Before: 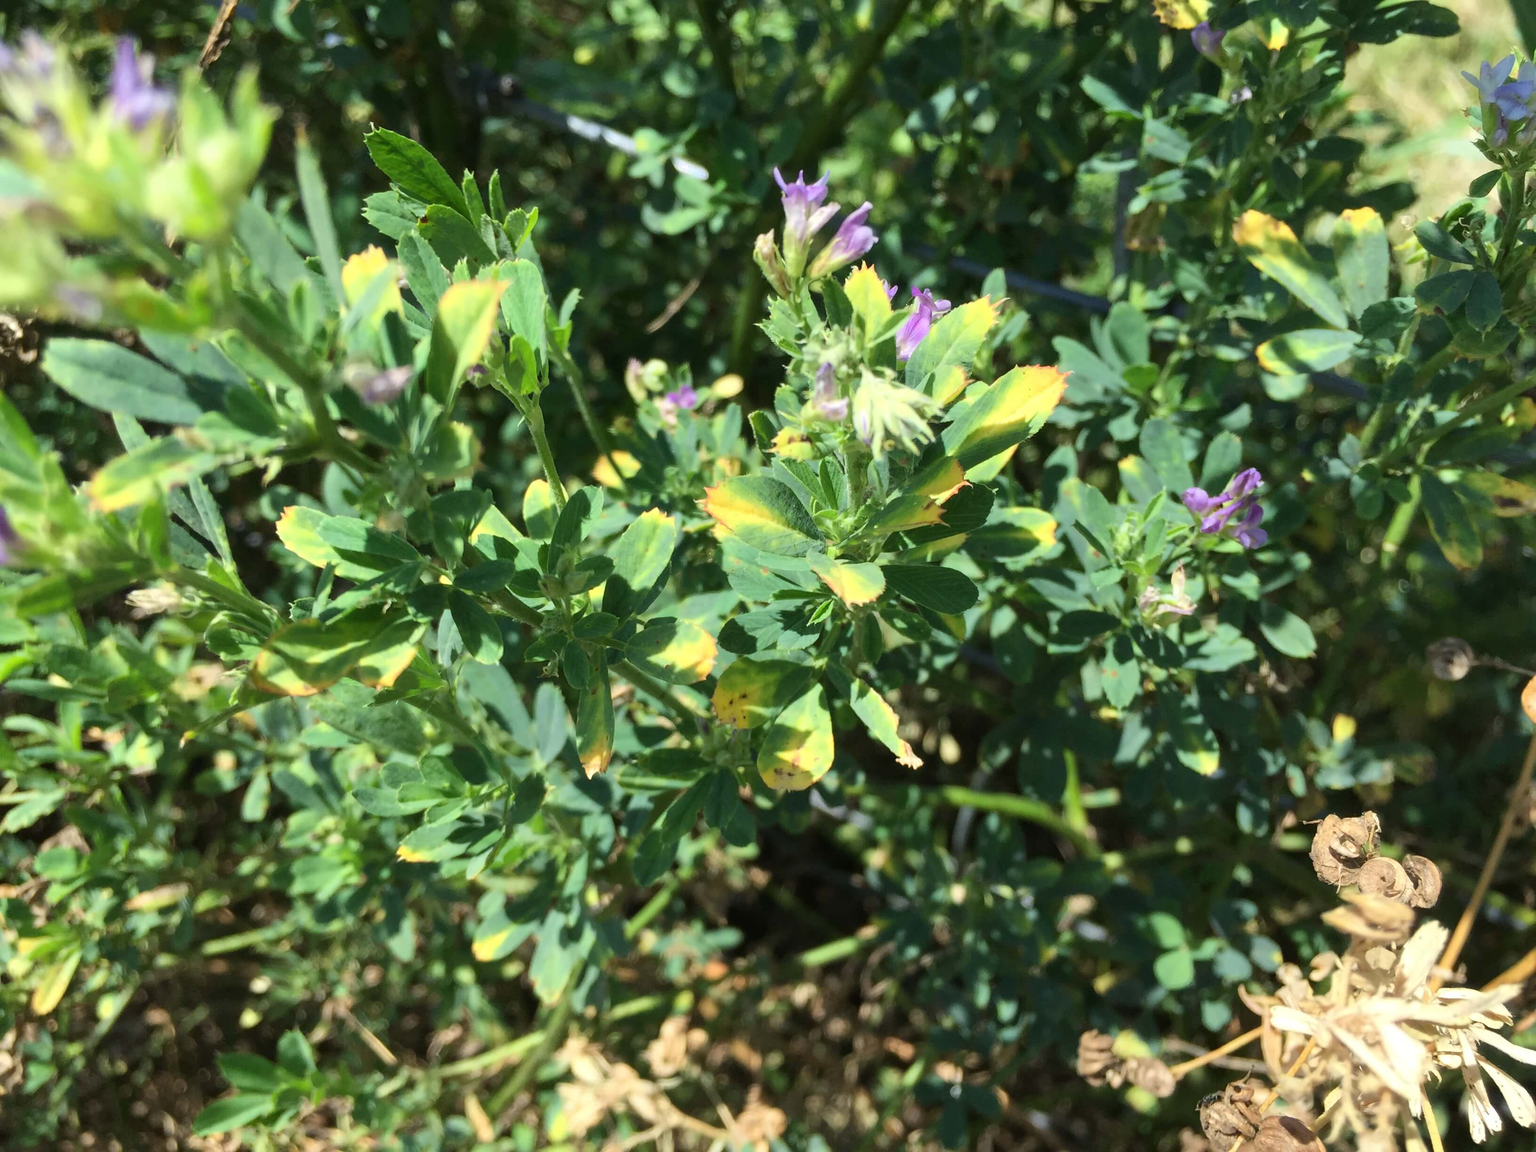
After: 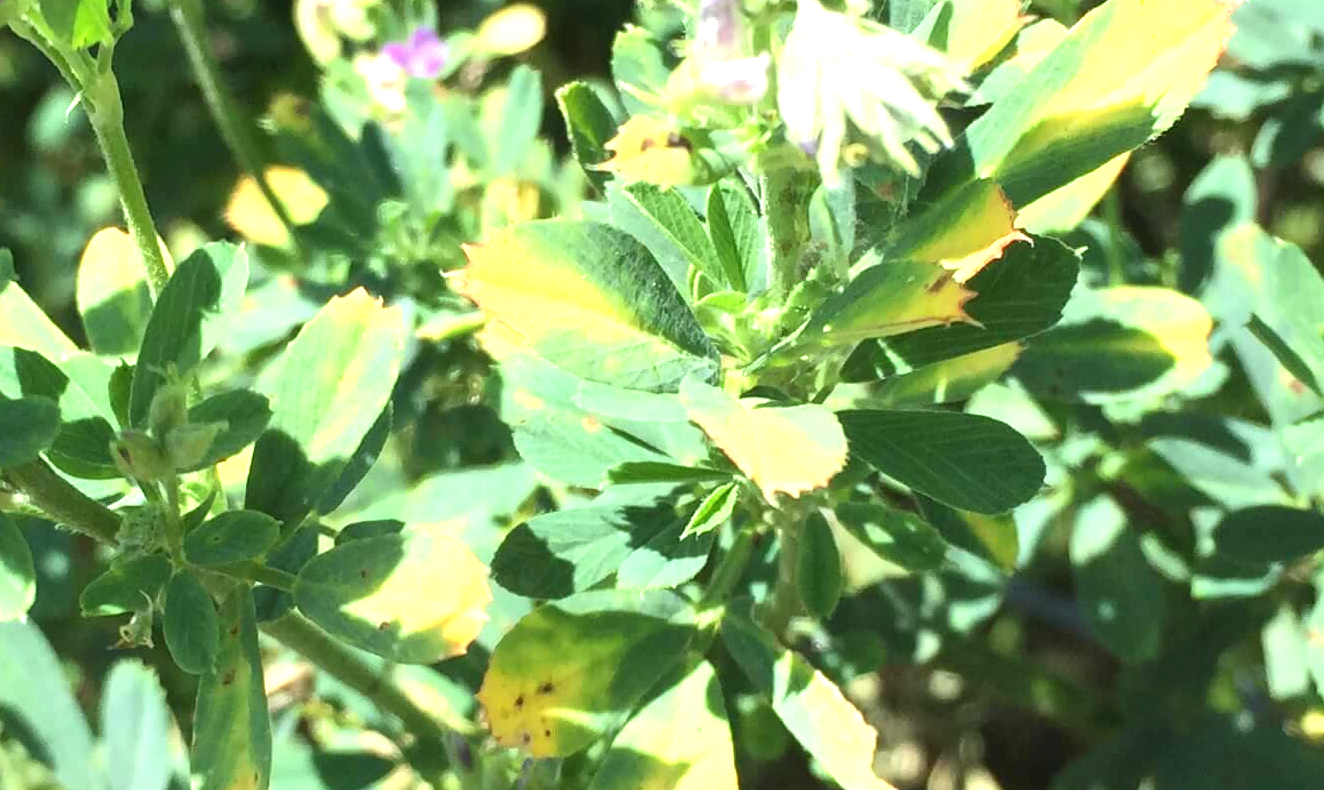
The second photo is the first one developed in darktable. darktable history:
crop: left 31.685%, top 32.325%, right 27.748%, bottom 35.32%
exposure: black level correction 0, exposure 1.001 EV, compensate exposure bias true, compensate highlight preservation false
